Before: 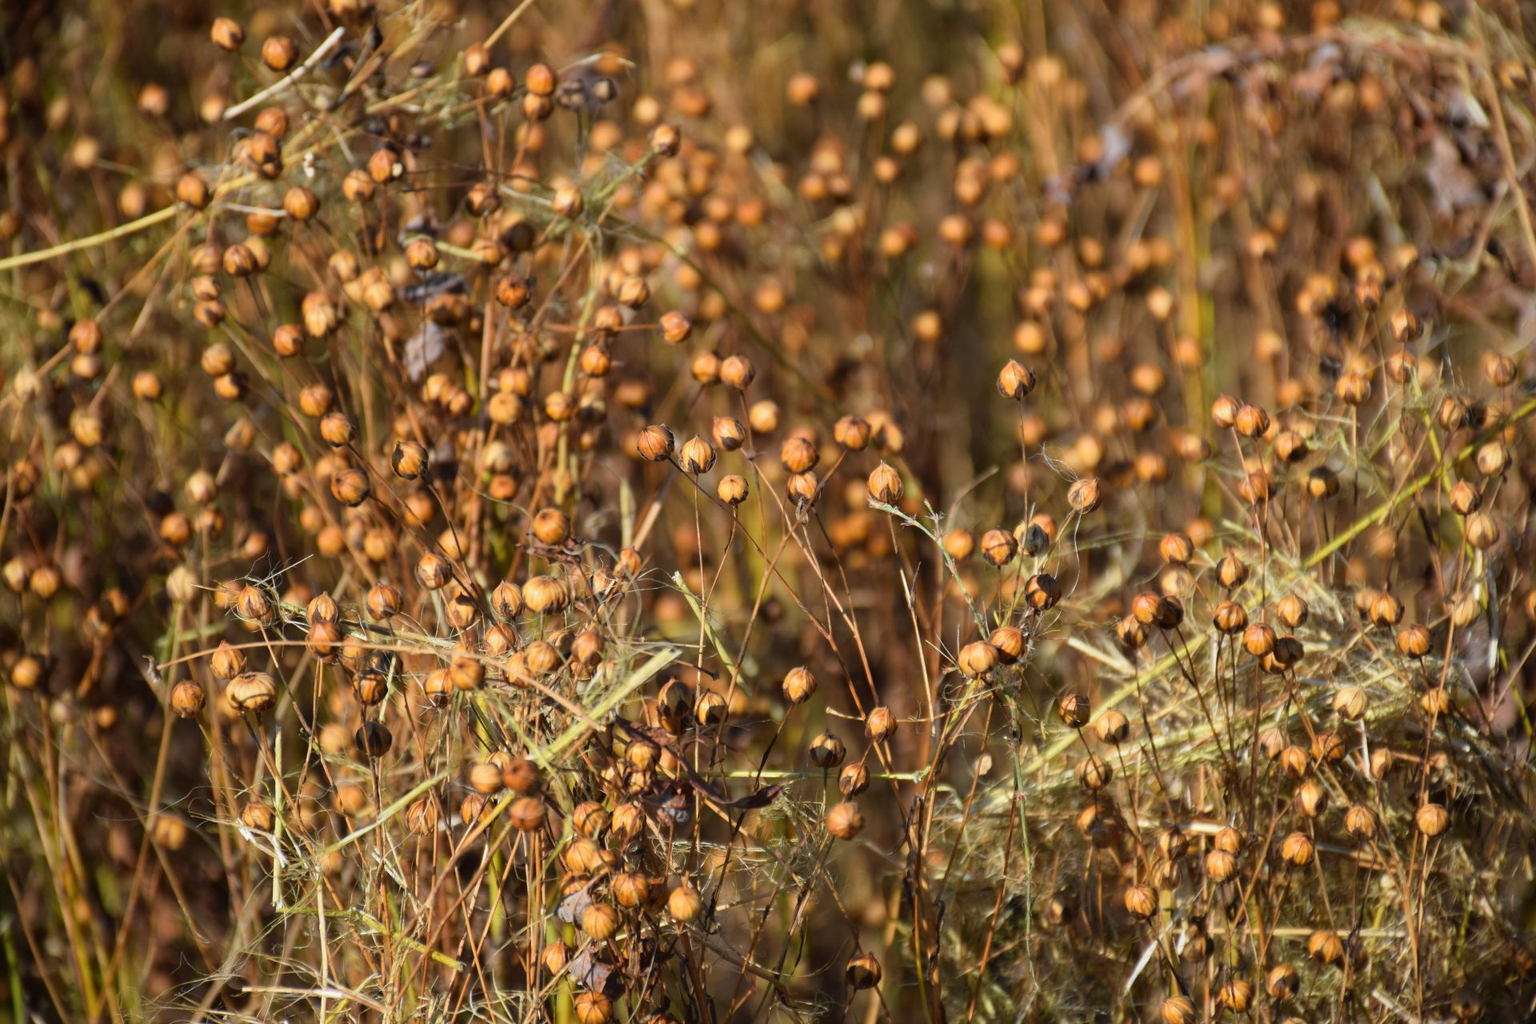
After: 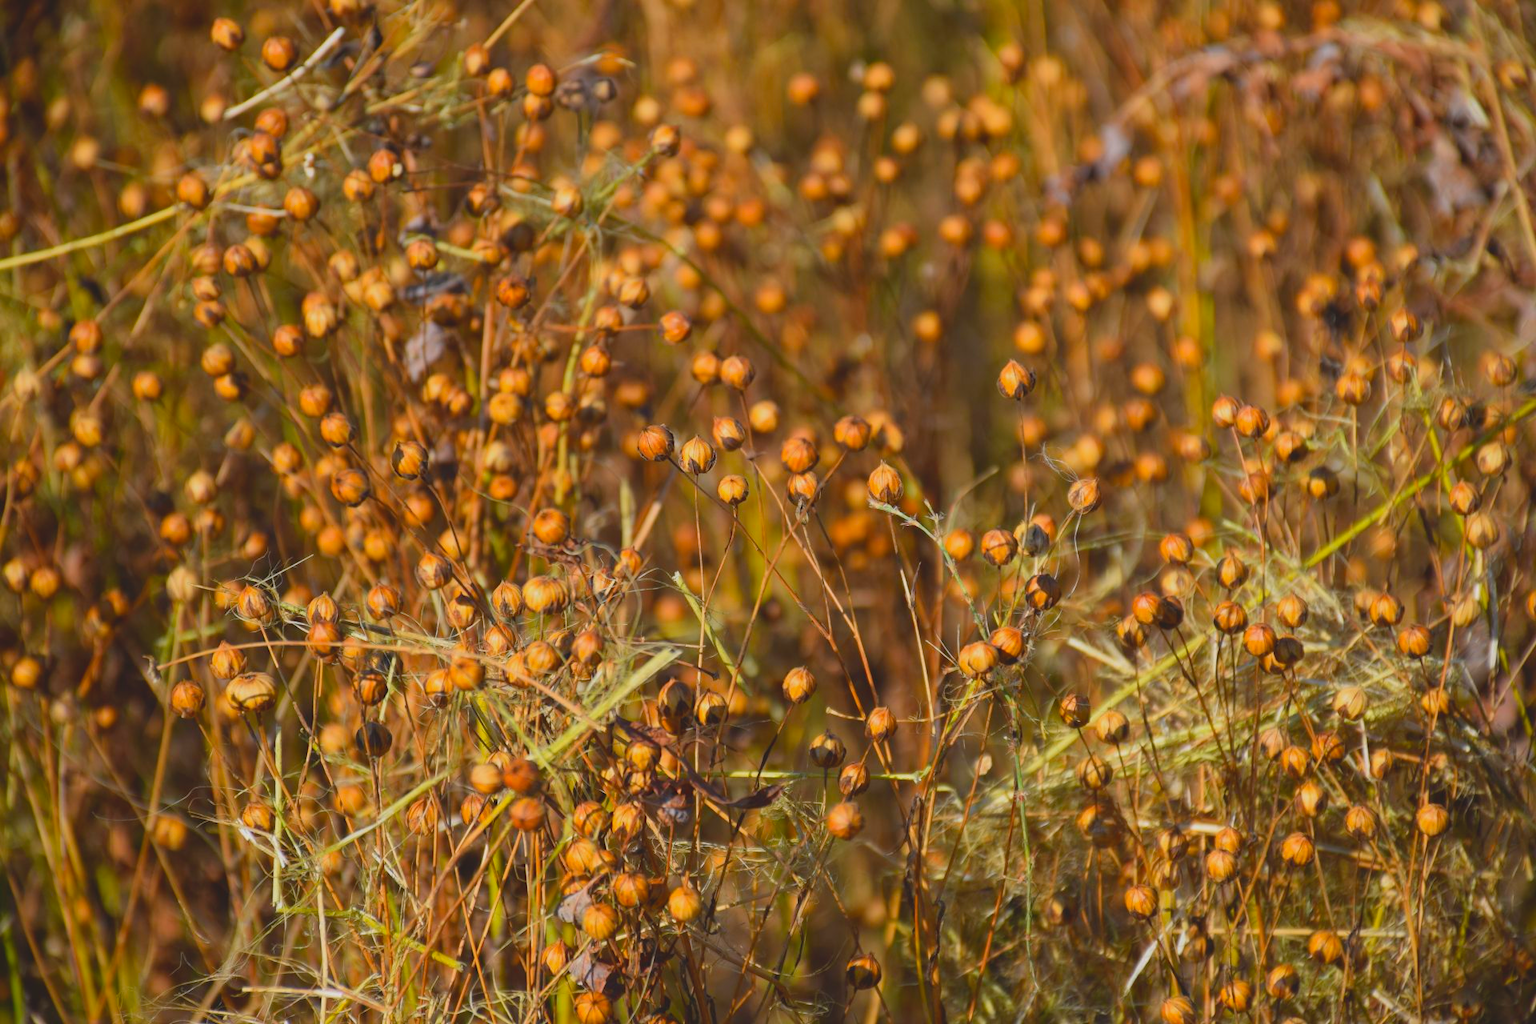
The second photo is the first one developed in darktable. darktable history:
contrast brightness saturation: contrast -0.205, saturation 0.187
color balance rgb: highlights gain › chroma 0.251%, highlights gain › hue 329.91°, global offset › hue 170.3°, perceptual saturation grading › global saturation 6.72%, perceptual saturation grading › shadows 4.542%
